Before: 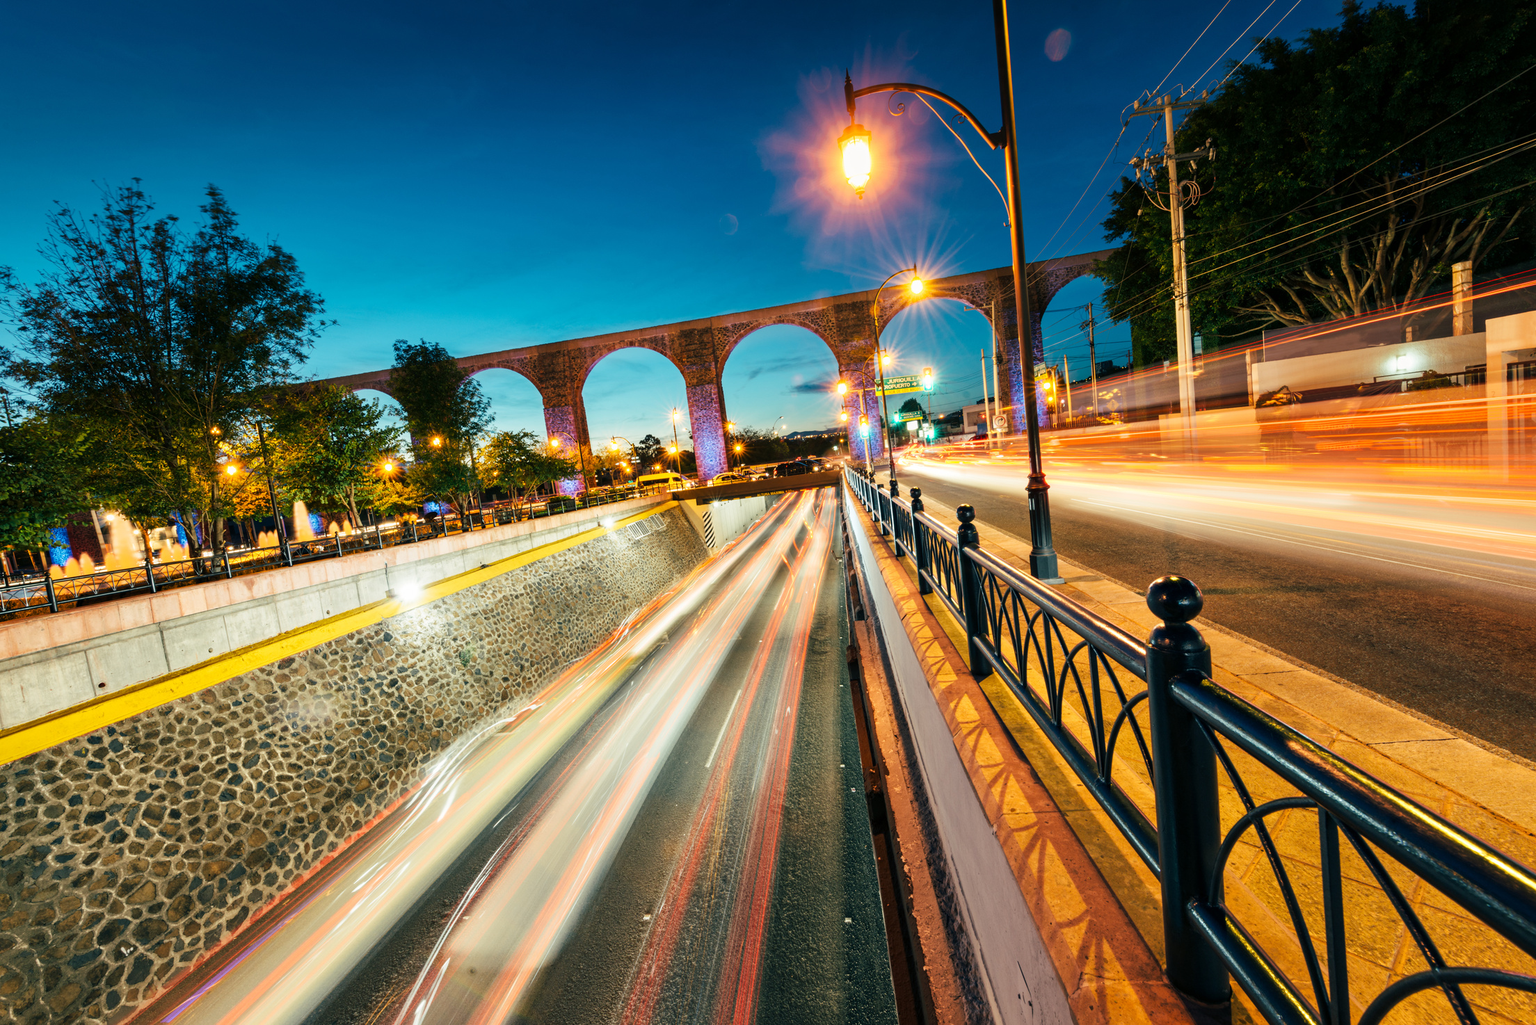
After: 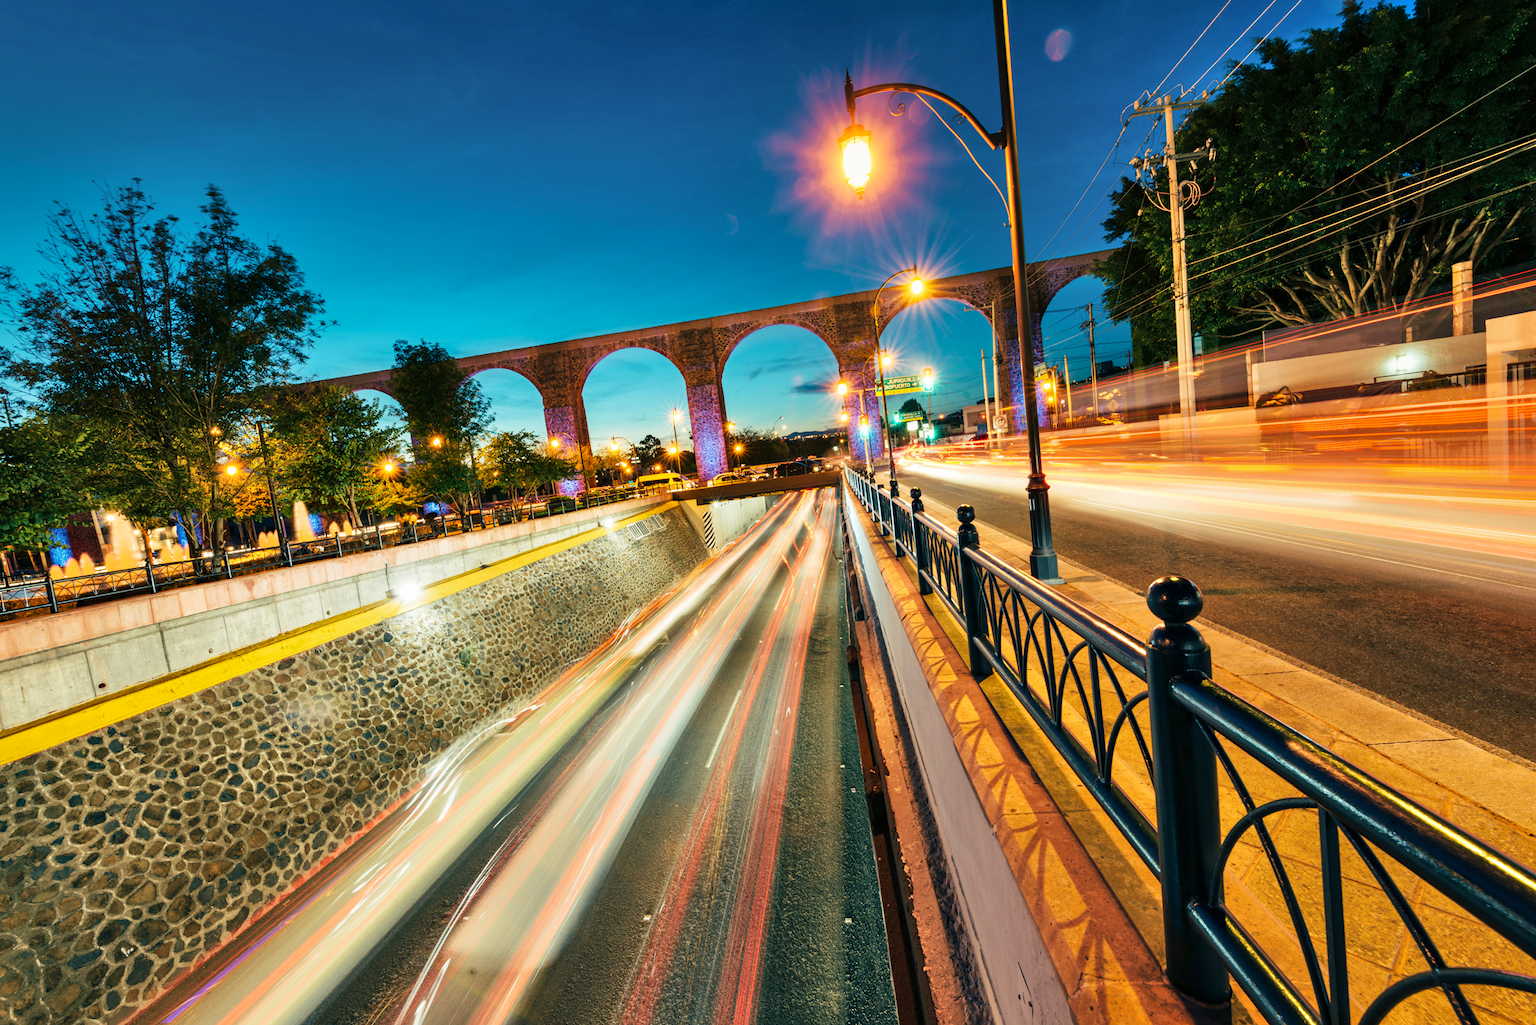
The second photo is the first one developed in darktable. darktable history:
shadows and highlights: shadows 60.67, soften with gaussian
velvia: on, module defaults
